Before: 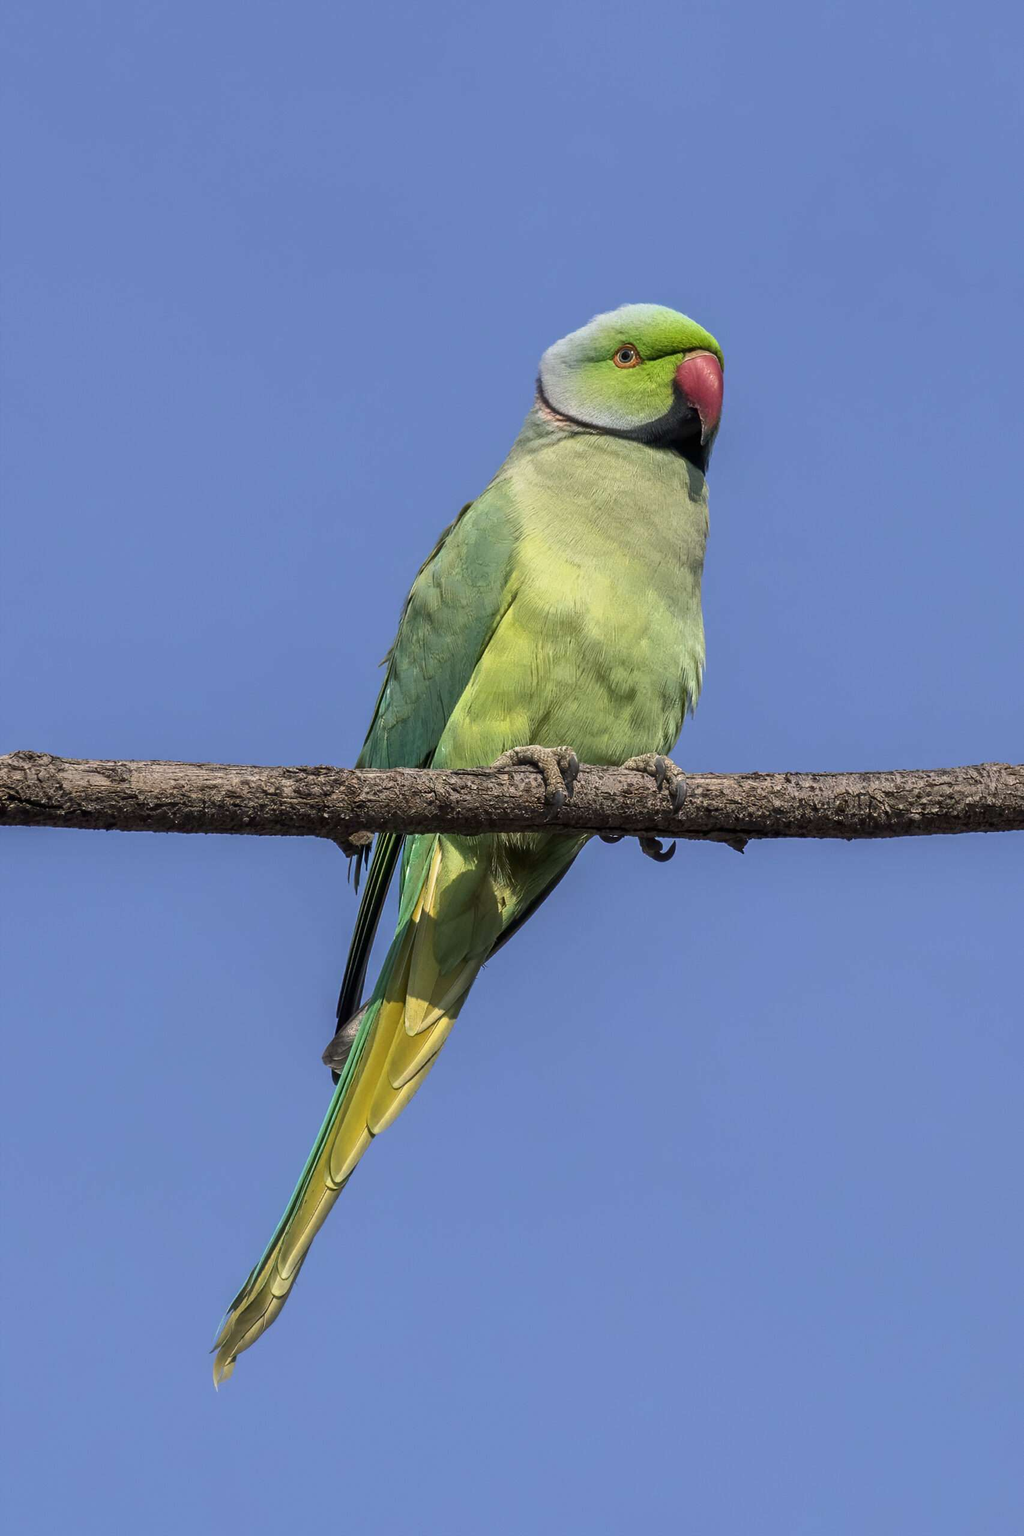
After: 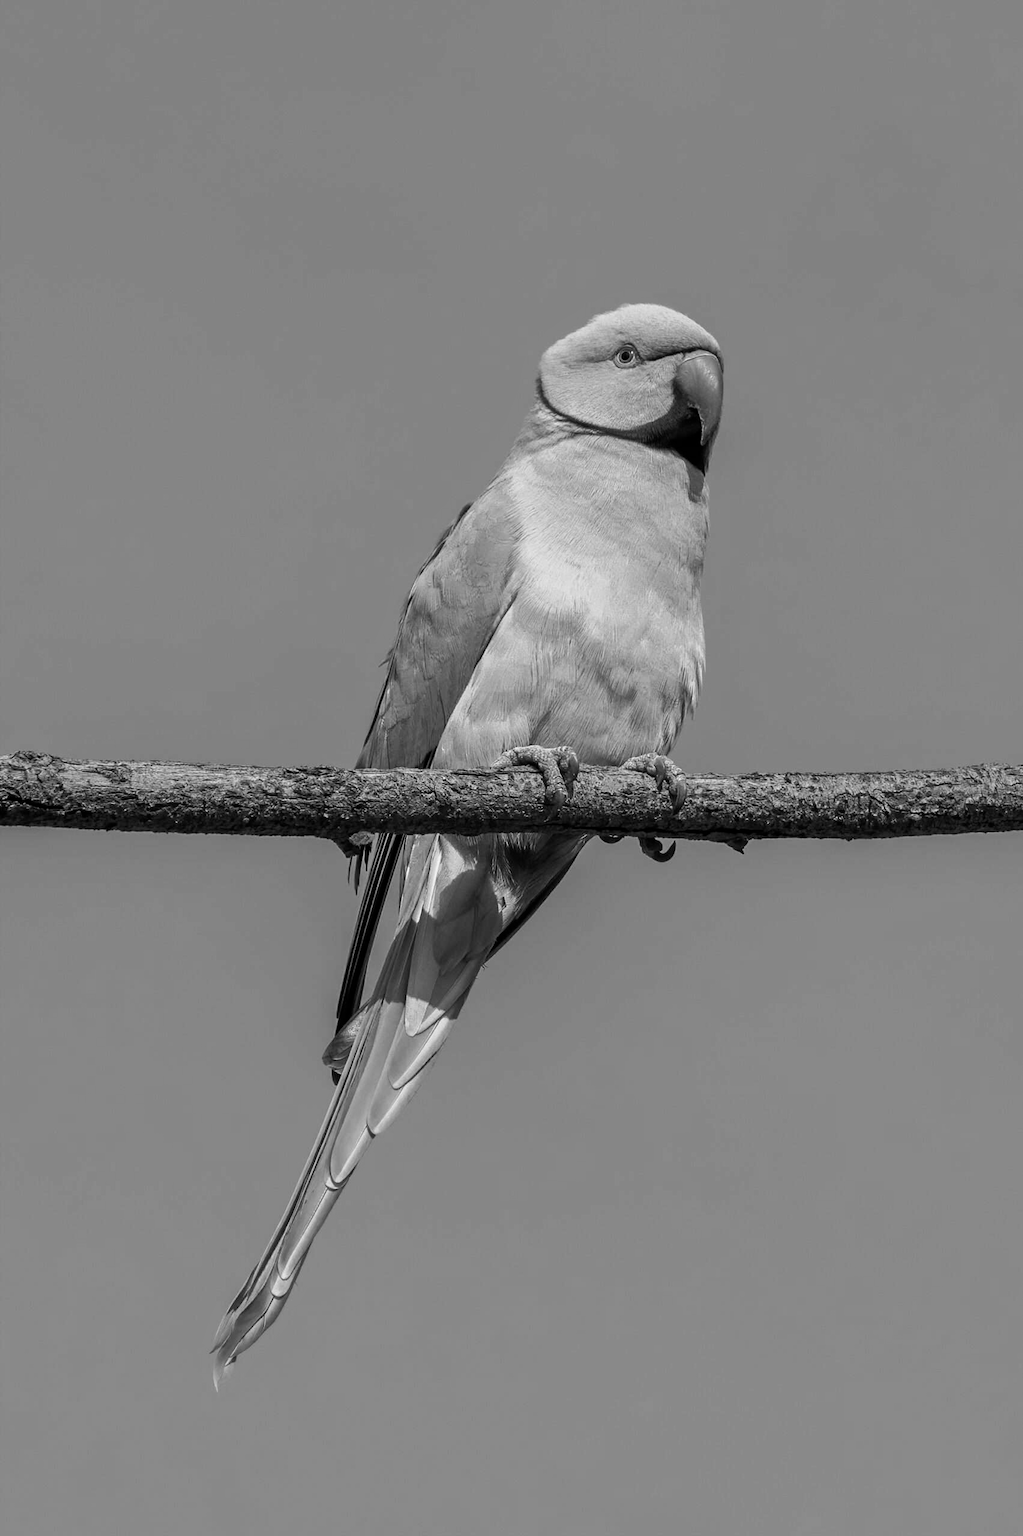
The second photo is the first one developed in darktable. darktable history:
color correction: highlights a* -3.28, highlights b* -6.24, shadows a* 3.1, shadows b* 5.19
monochrome: on, module defaults
